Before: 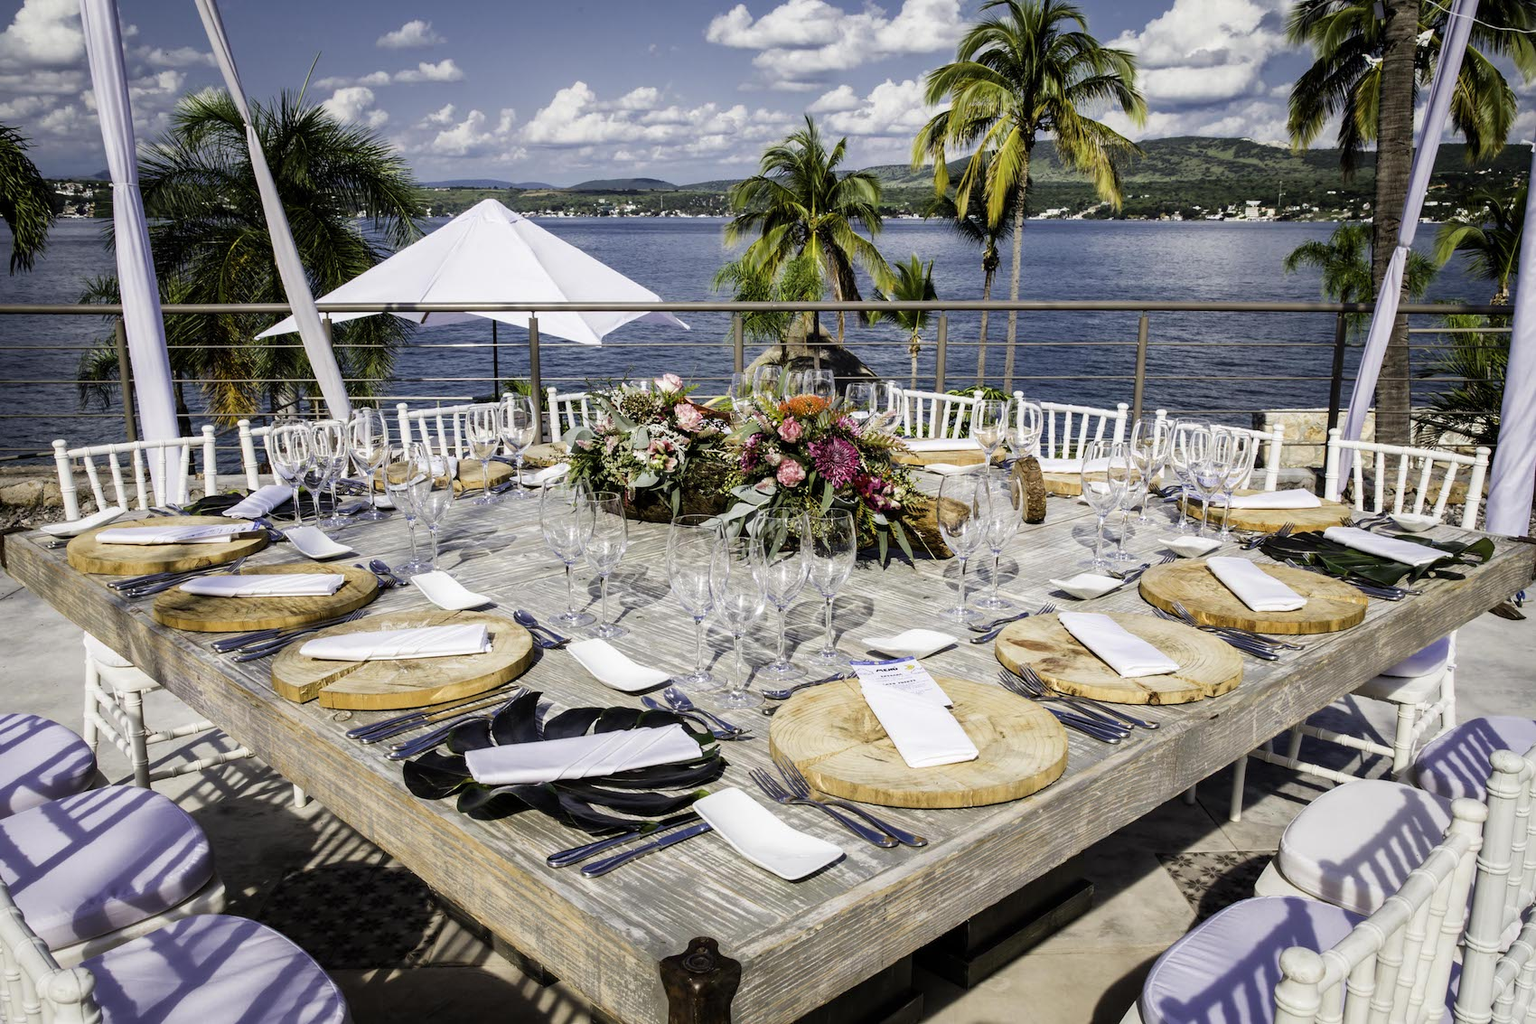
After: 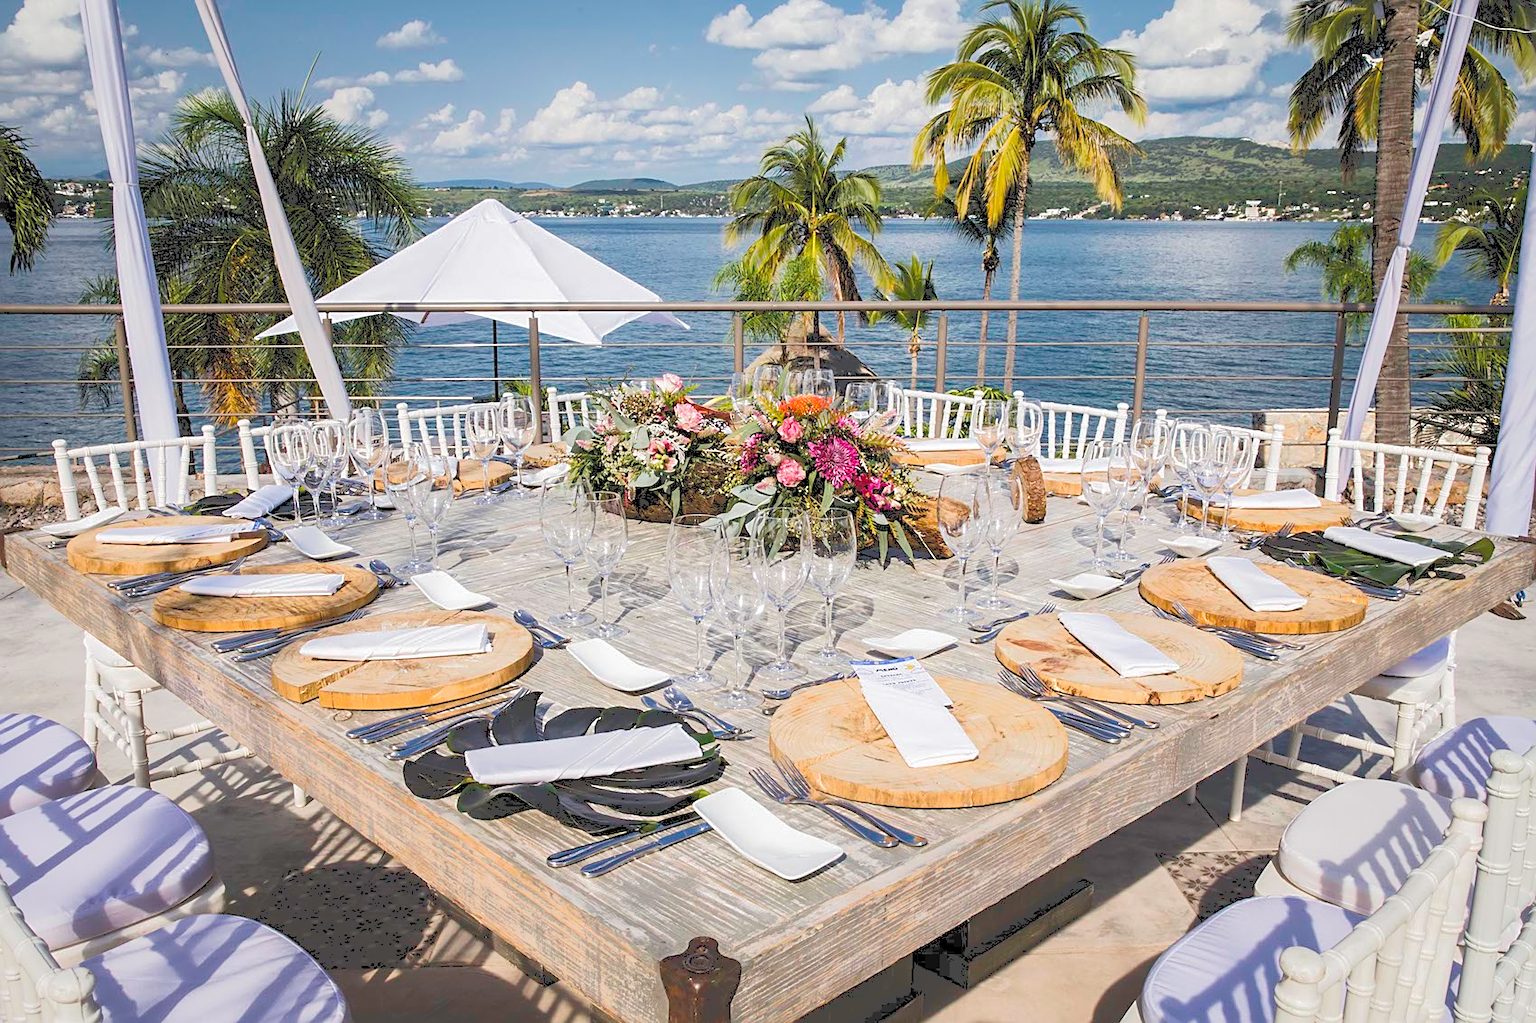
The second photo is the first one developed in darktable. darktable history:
tone curve: curves: ch0 [(0, 0) (0.003, 0.298) (0.011, 0.298) (0.025, 0.298) (0.044, 0.3) (0.069, 0.302) (0.1, 0.312) (0.136, 0.329) (0.177, 0.354) (0.224, 0.376) (0.277, 0.408) (0.335, 0.453) (0.399, 0.503) (0.468, 0.562) (0.543, 0.623) (0.623, 0.686) (0.709, 0.754) (0.801, 0.825) (0.898, 0.873) (1, 1)], color space Lab, independent channels, preserve colors none
sharpen: on, module defaults
